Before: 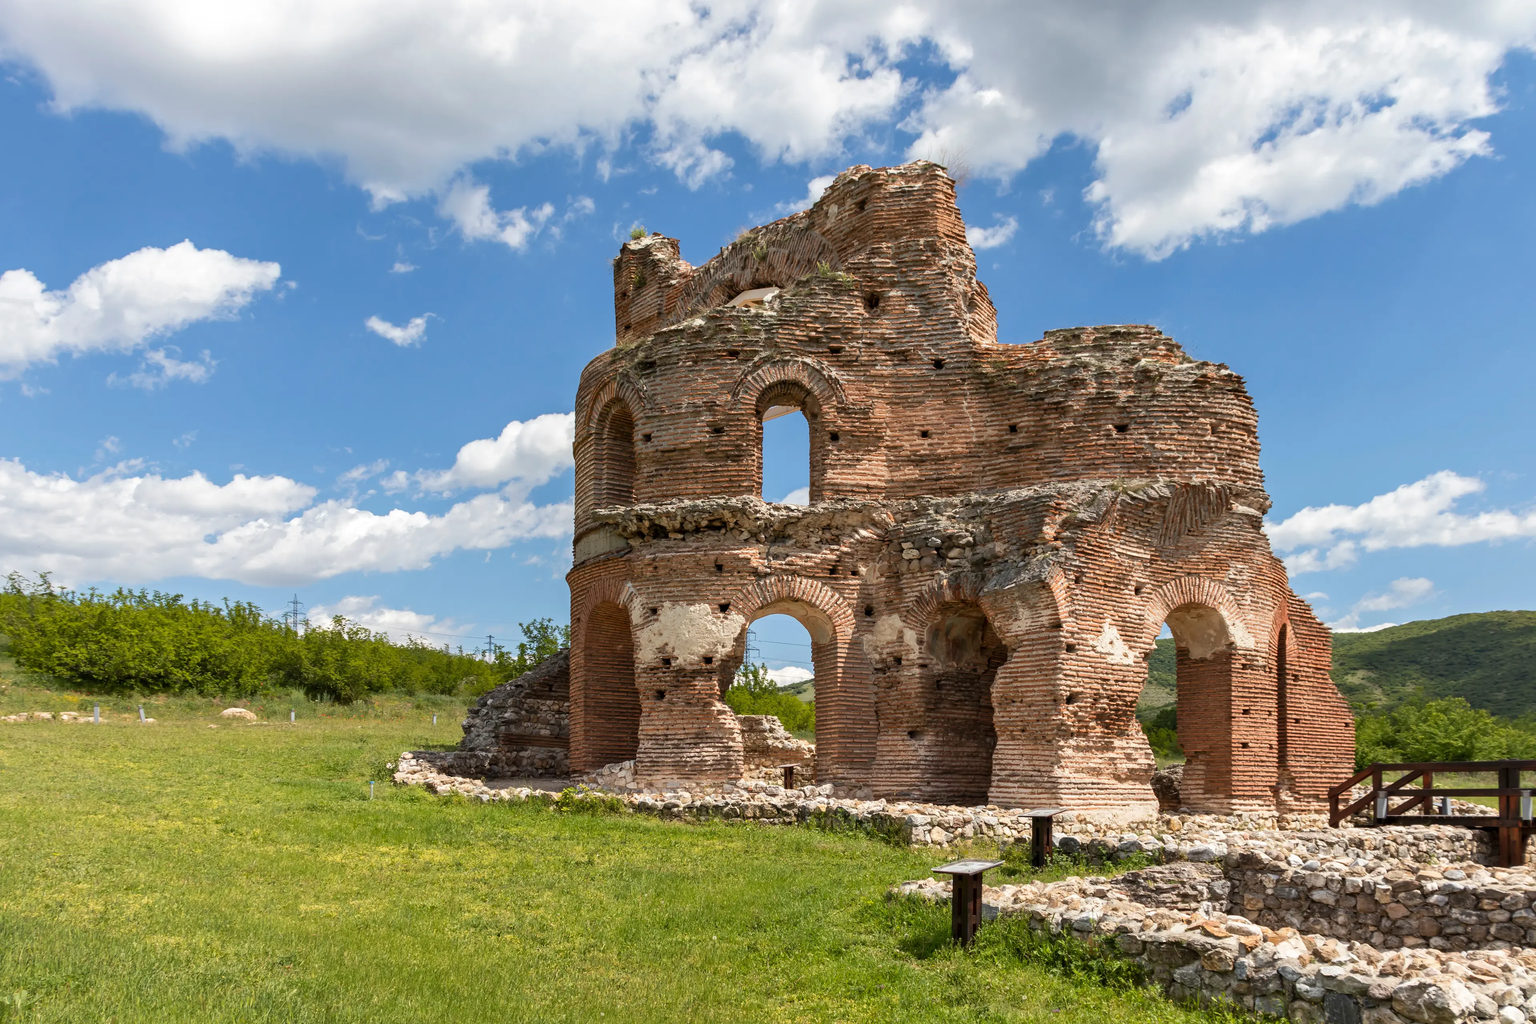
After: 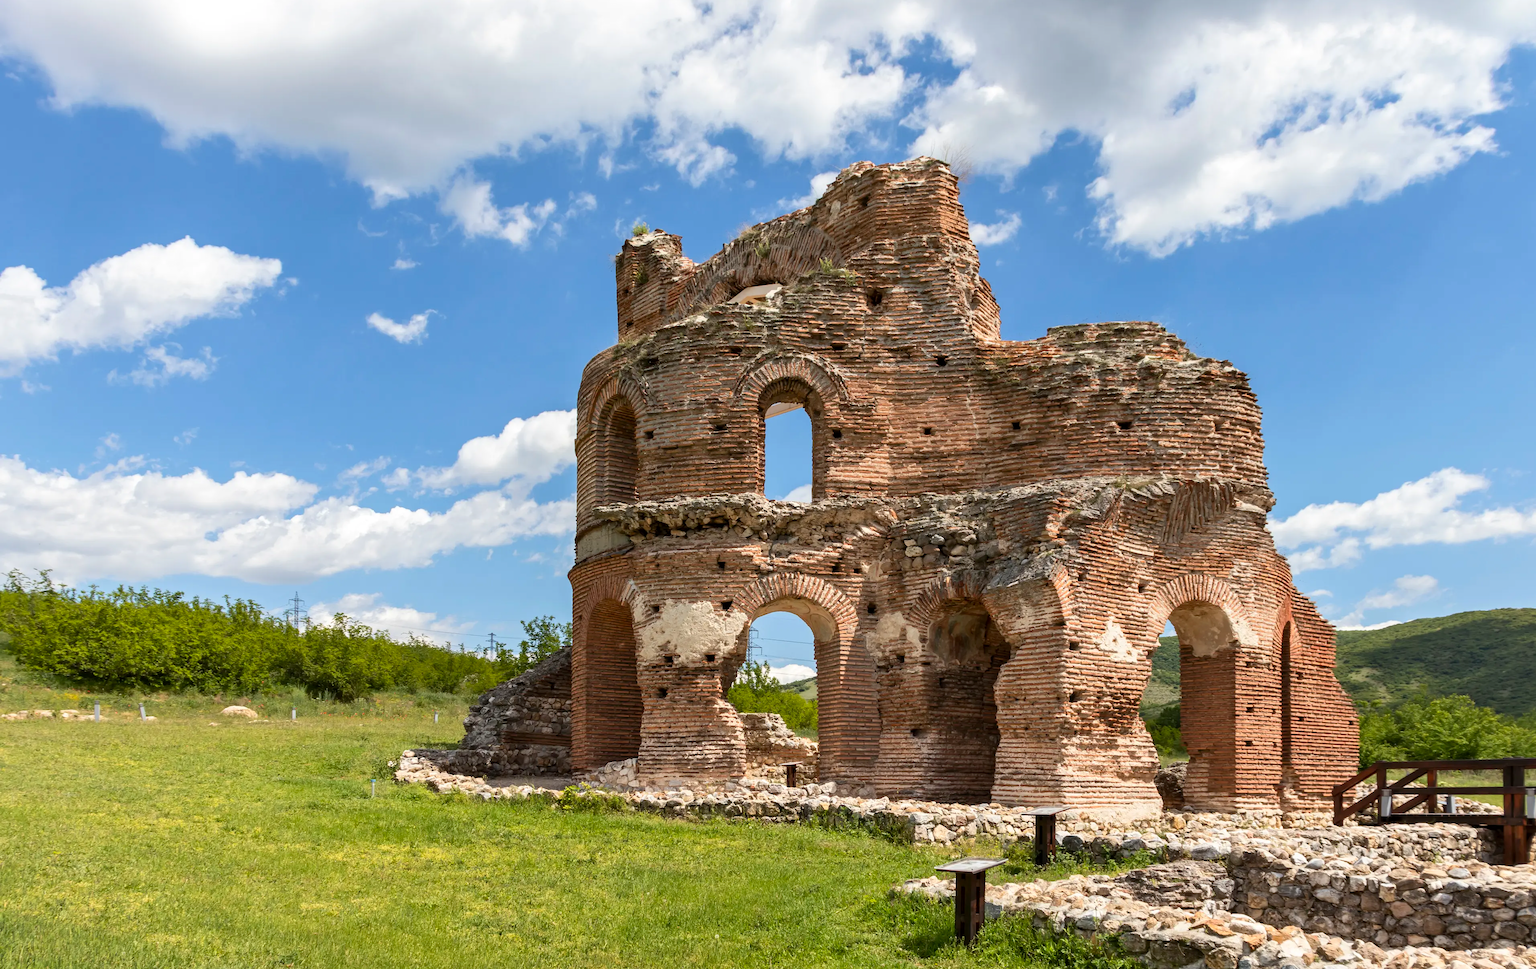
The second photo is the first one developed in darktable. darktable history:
exposure: black level correction 0.001, exposure 0.015 EV, compensate exposure bias true, compensate highlight preservation false
crop: top 0.459%, right 0.265%, bottom 5.095%
contrast brightness saturation: contrast 0.105, brightness 0.031, saturation 0.087
